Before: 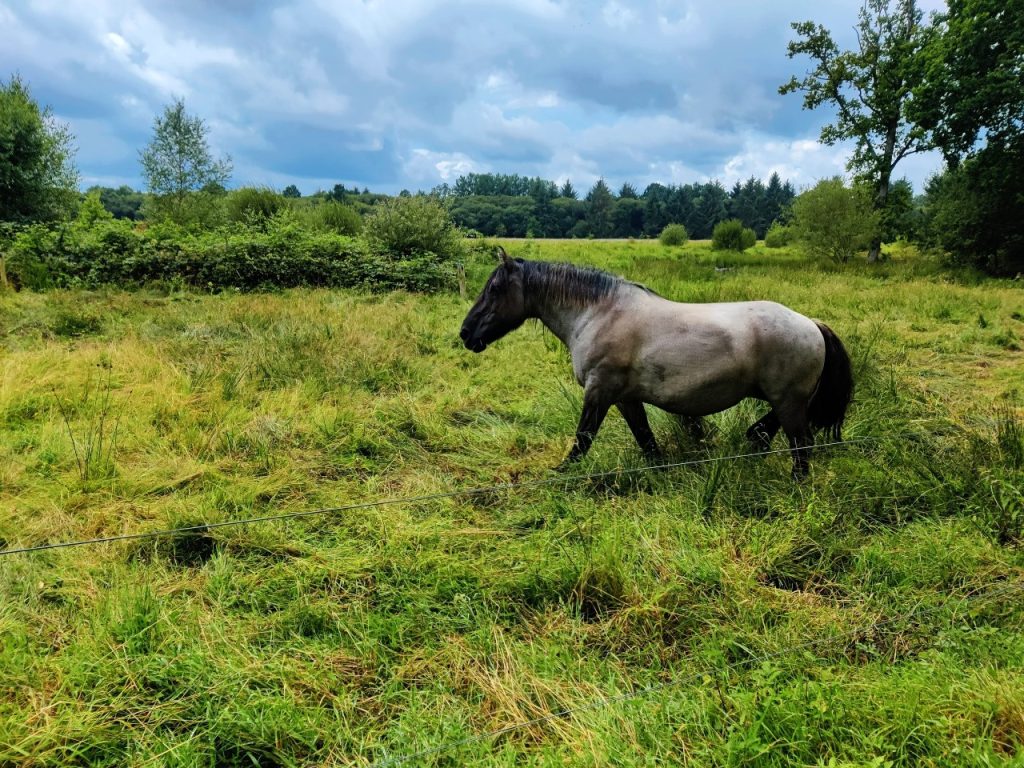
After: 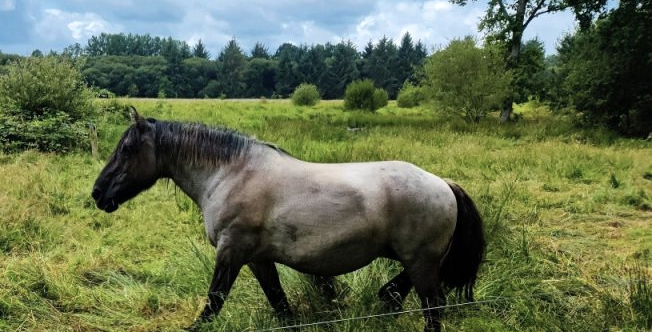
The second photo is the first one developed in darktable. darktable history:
contrast brightness saturation: saturation -0.17
crop: left 36.005%, top 18.293%, right 0.31%, bottom 38.444%
exposure: exposure 0.131 EV, compensate highlight preservation false
